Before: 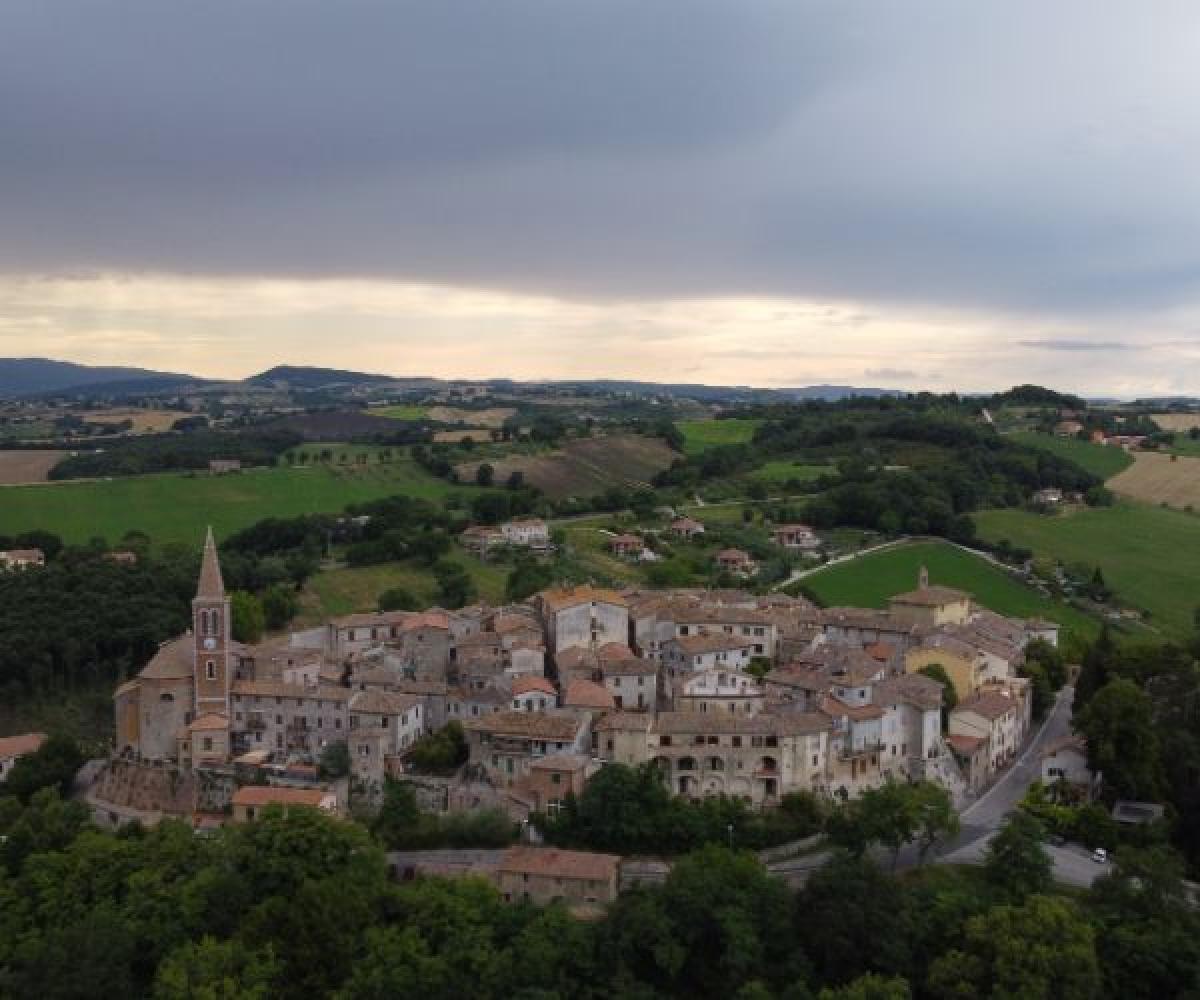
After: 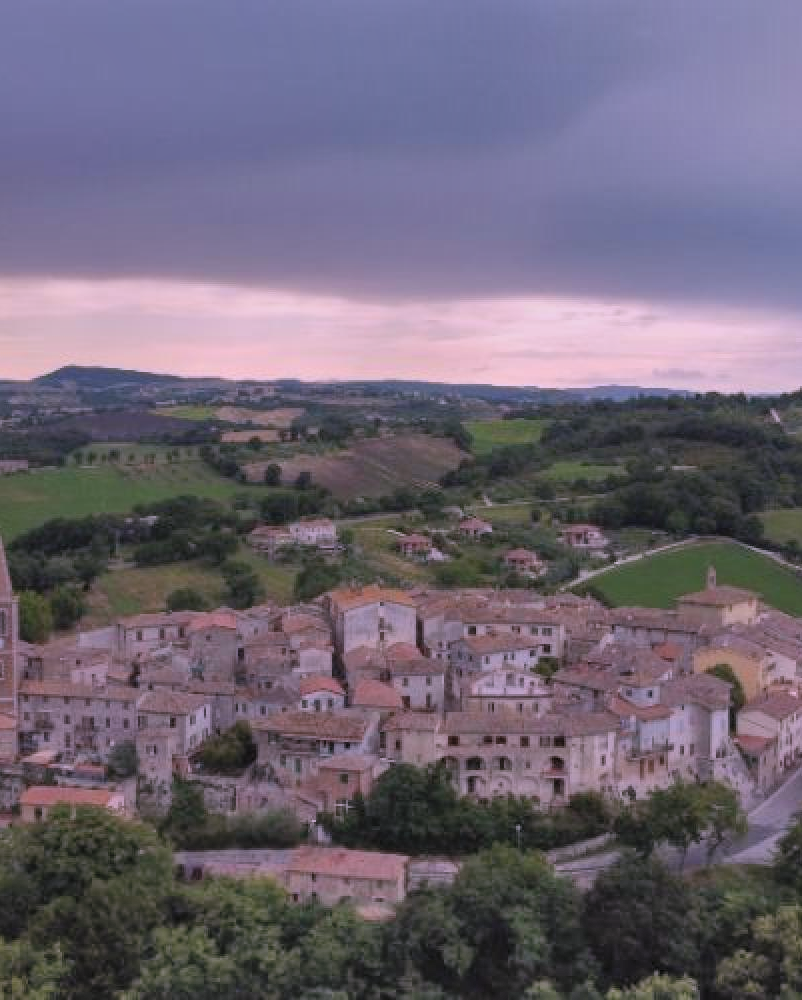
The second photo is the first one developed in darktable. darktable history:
contrast brightness saturation: brightness 0.15
crop and rotate: left 17.732%, right 15.423%
color correction: highlights a* 15.46, highlights b* -20.56
shadows and highlights: shadows 80.73, white point adjustment -9.07, highlights -61.46, soften with gaussian
